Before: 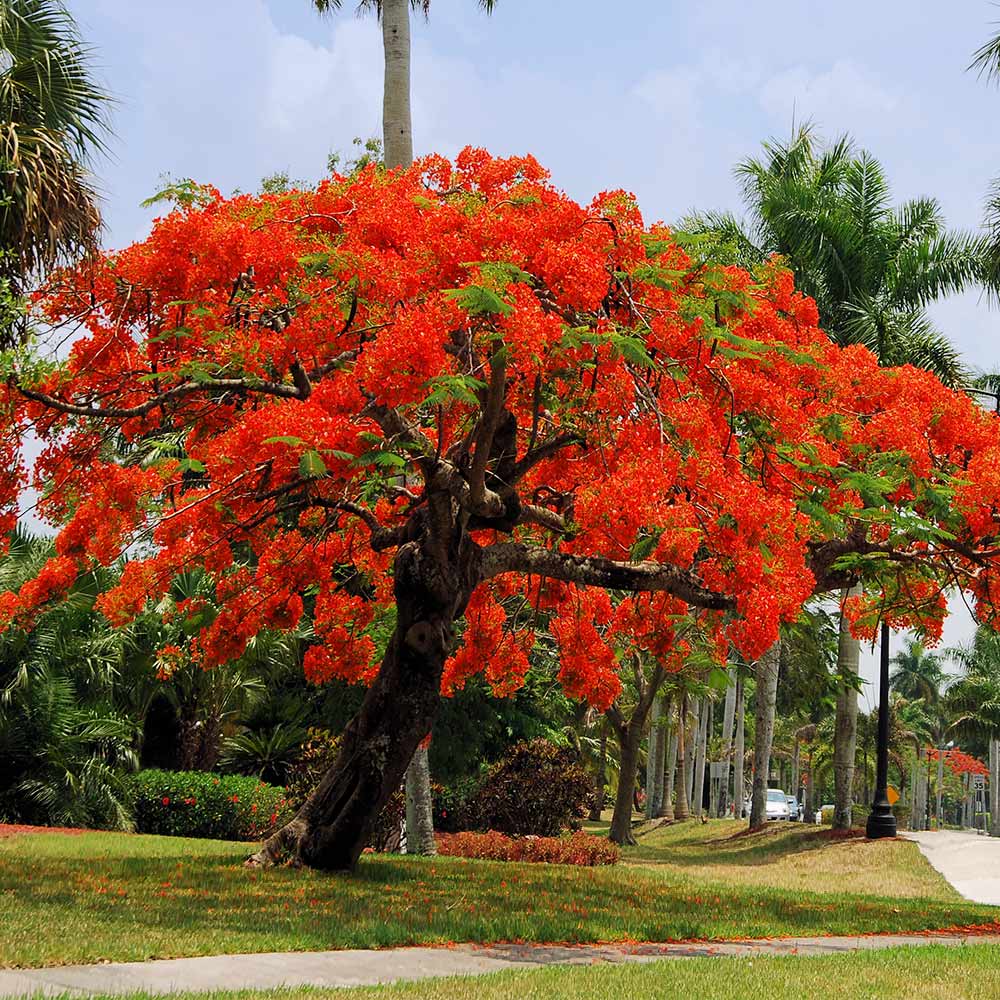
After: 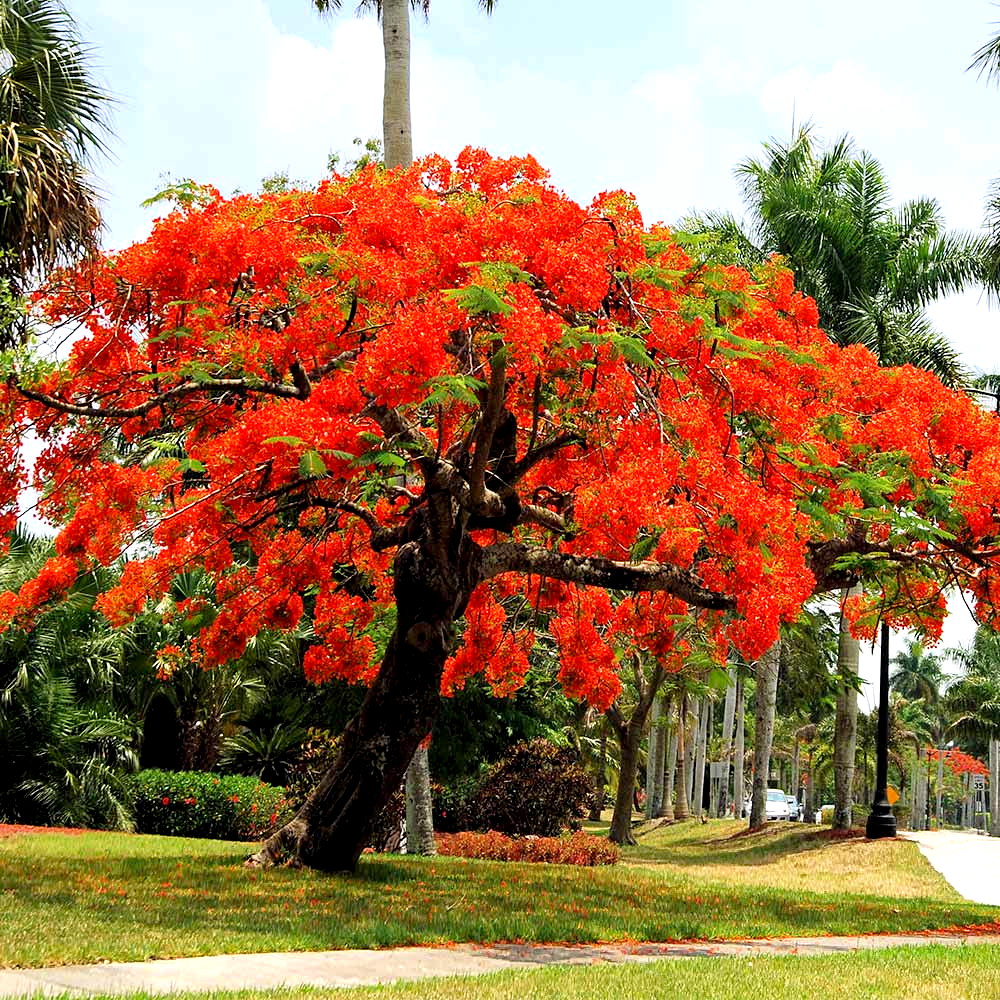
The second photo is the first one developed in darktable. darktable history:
tone equalizer: -8 EV -0.449 EV, -7 EV -0.415 EV, -6 EV -0.302 EV, -5 EV -0.212 EV, -3 EV 0.257 EV, -2 EV 0.345 EV, -1 EV 0.365 EV, +0 EV 0.447 EV
haze removal: adaptive false
exposure: black level correction 0.005, exposure 0.285 EV, compensate exposure bias true, compensate highlight preservation false
